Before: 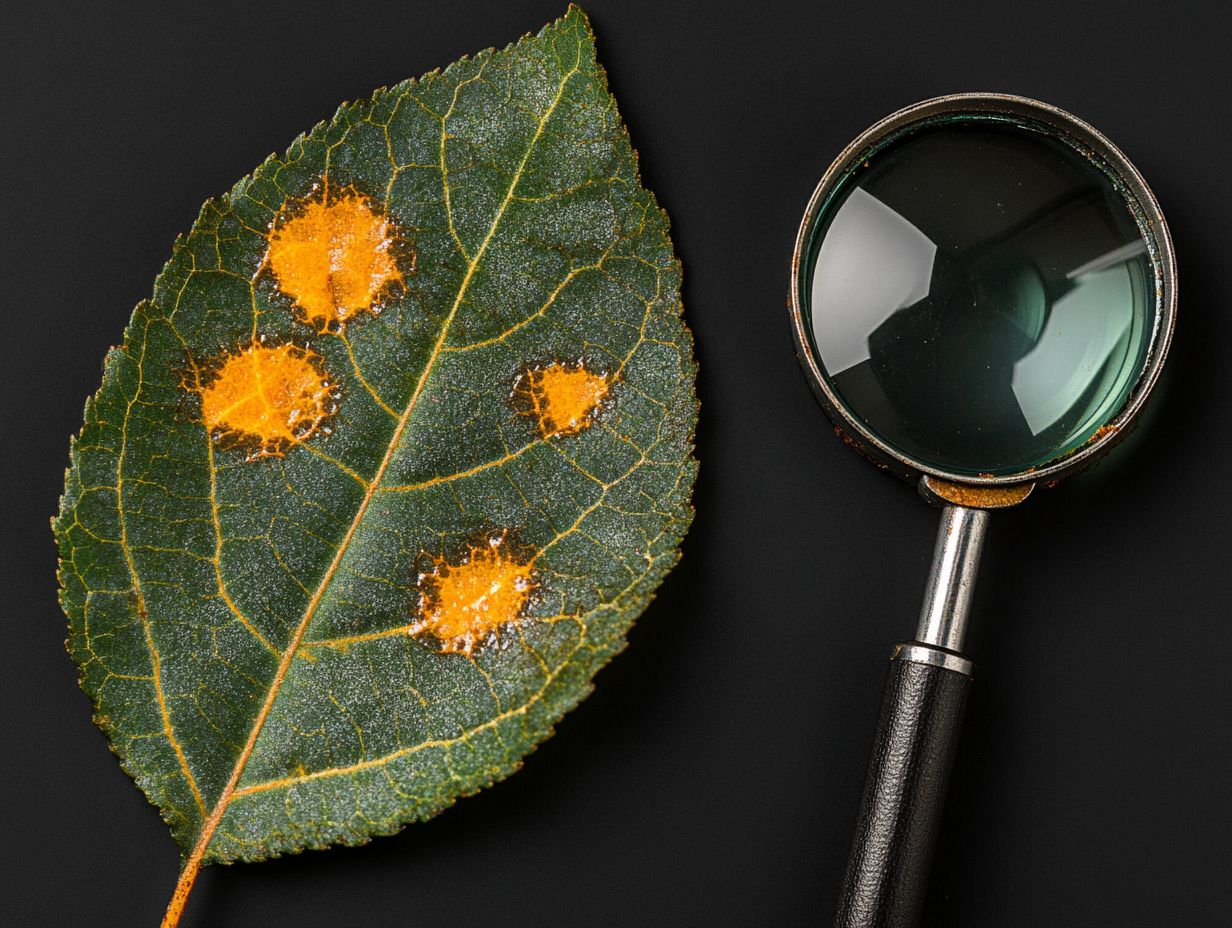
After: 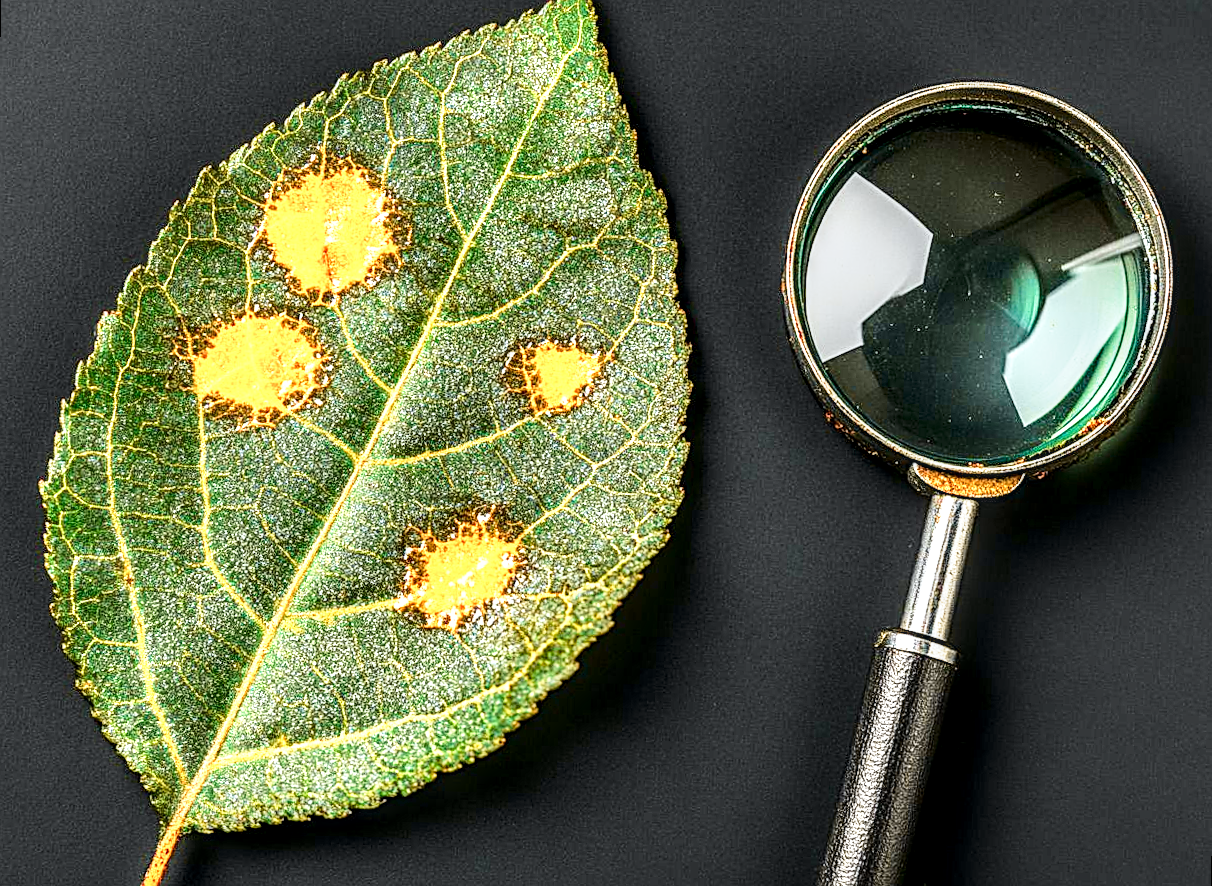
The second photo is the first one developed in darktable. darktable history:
local contrast: highlights 19%, detail 186%
tone curve: curves: ch0 [(0, 0.026) (0.104, 0.1) (0.233, 0.262) (0.398, 0.507) (0.498, 0.621) (0.65, 0.757) (0.835, 0.883) (1, 0.961)]; ch1 [(0, 0) (0.346, 0.307) (0.408, 0.369) (0.453, 0.457) (0.482, 0.476) (0.502, 0.498) (0.521, 0.507) (0.553, 0.554) (0.638, 0.646) (0.693, 0.727) (1, 1)]; ch2 [(0, 0) (0.366, 0.337) (0.434, 0.46) (0.485, 0.494) (0.5, 0.494) (0.511, 0.508) (0.537, 0.55) (0.579, 0.599) (0.663, 0.67) (1, 1)], color space Lab, independent channels, preserve colors none
base curve: curves: ch0 [(0, 0) (0.088, 0.125) (0.176, 0.251) (0.354, 0.501) (0.613, 0.749) (1, 0.877)], preserve colors none
sharpen: on, module defaults
color balance rgb: perceptual saturation grading › global saturation 20%, perceptual saturation grading › highlights -25%, perceptual saturation grading › shadows 25%
exposure: exposure 0.7 EV, compensate highlight preservation false
rotate and perspective: rotation 1.57°, crop left 0.018, crop right 0.982, crop top 0.039, crop bottom 0.961
velvia: strength 17%
